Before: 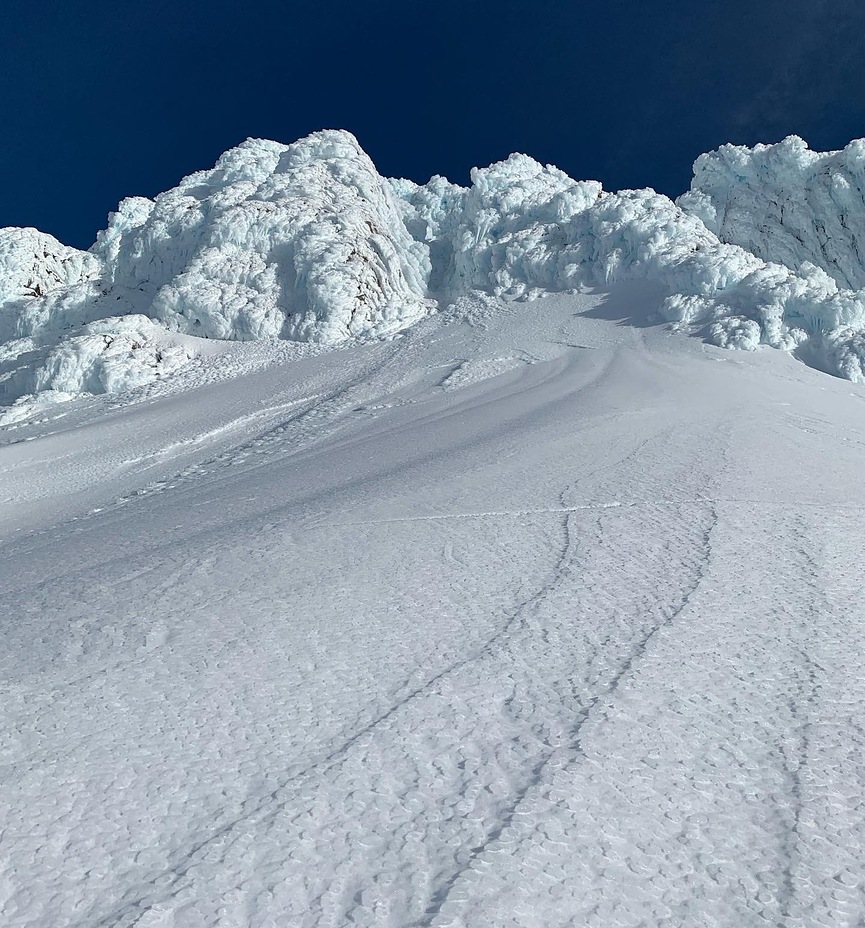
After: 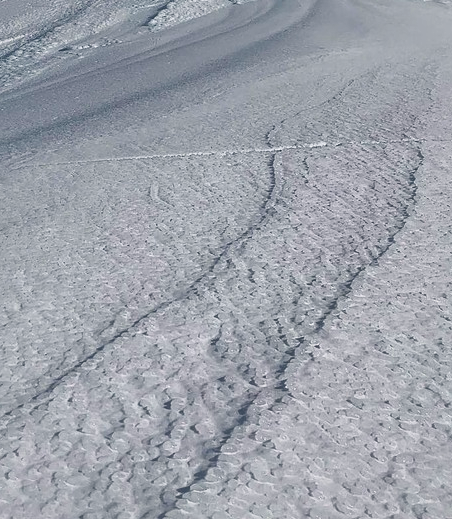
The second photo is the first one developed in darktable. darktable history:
shadows and highlights: soften with gaussian
color balance rgb: shadows lift › hue 87.7°, highlights gain › chroma 1.713%, highlights gain › hue 56.91°, global offset › luminance 0.266%, linear chroma grading › shadows 9.816%, linear chroma grading › highlights 9.232%, linear chroma grading › global chroma 14.485%, linear chroma grading › mid-tones 14.617%, perceptual saturation grading › global saturation 19.802%, global vibrance 20%
contrast brightness saturation: contrast 0.061, brightness -0.015, saturation -0.22
crop: left 34.044%, top 38.828%, right 13.632%, bottom 5.239%
local contrast: mode bilateral grid, contrast 21, coarseness 49, detail 148%, midtone range 0.2
filmic rgb: black relative exposure -11.35 EV, white relative exposure 3.24 EV, hardness 6.79, color science v6 (2022)
color zones: curves: ch0 [(0.25, 0.5) (0.463, 0.627) (0.484, 0.637) (0.75, 0.5)]
